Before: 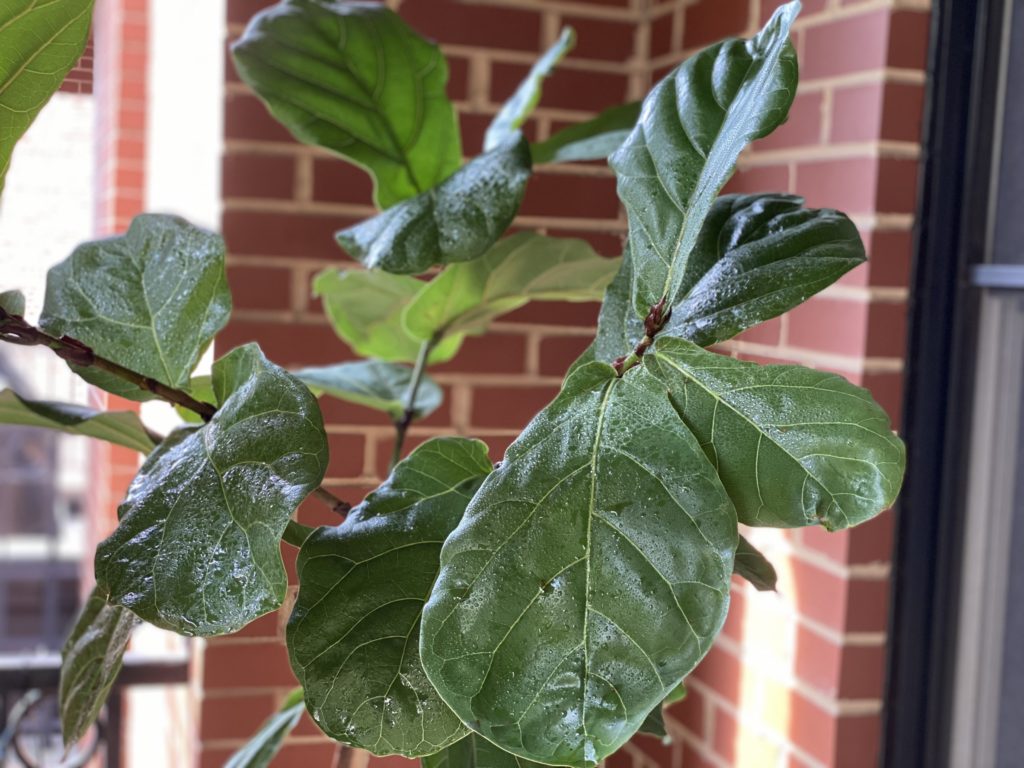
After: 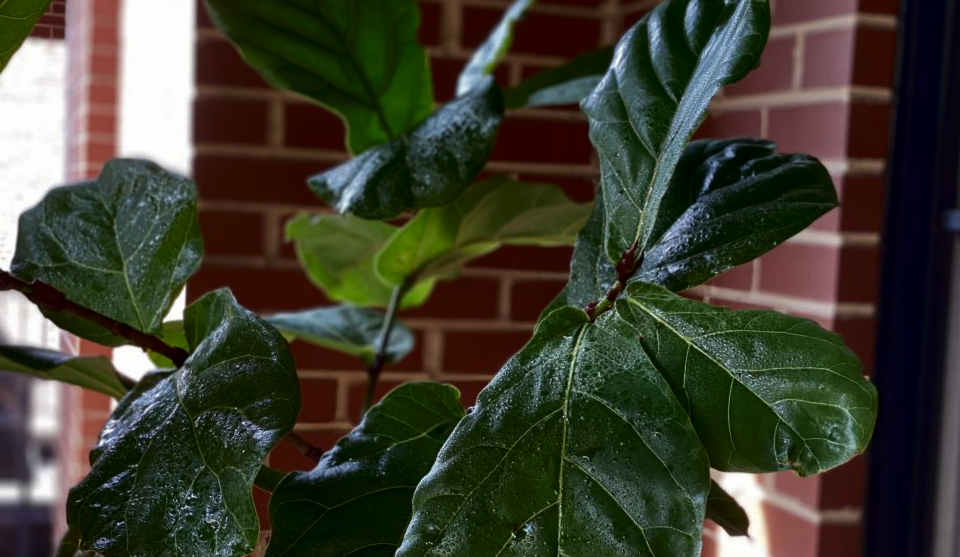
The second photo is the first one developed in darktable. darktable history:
crop: left 2.737%, top 7.287%, right 3.421%, bottom 20.179%
color zones: curves: ch1 [(0.077, 0.436) (0.25, 0.5) (0.75, 0.5)]
contrast brightness saturation: brightness -0.52
